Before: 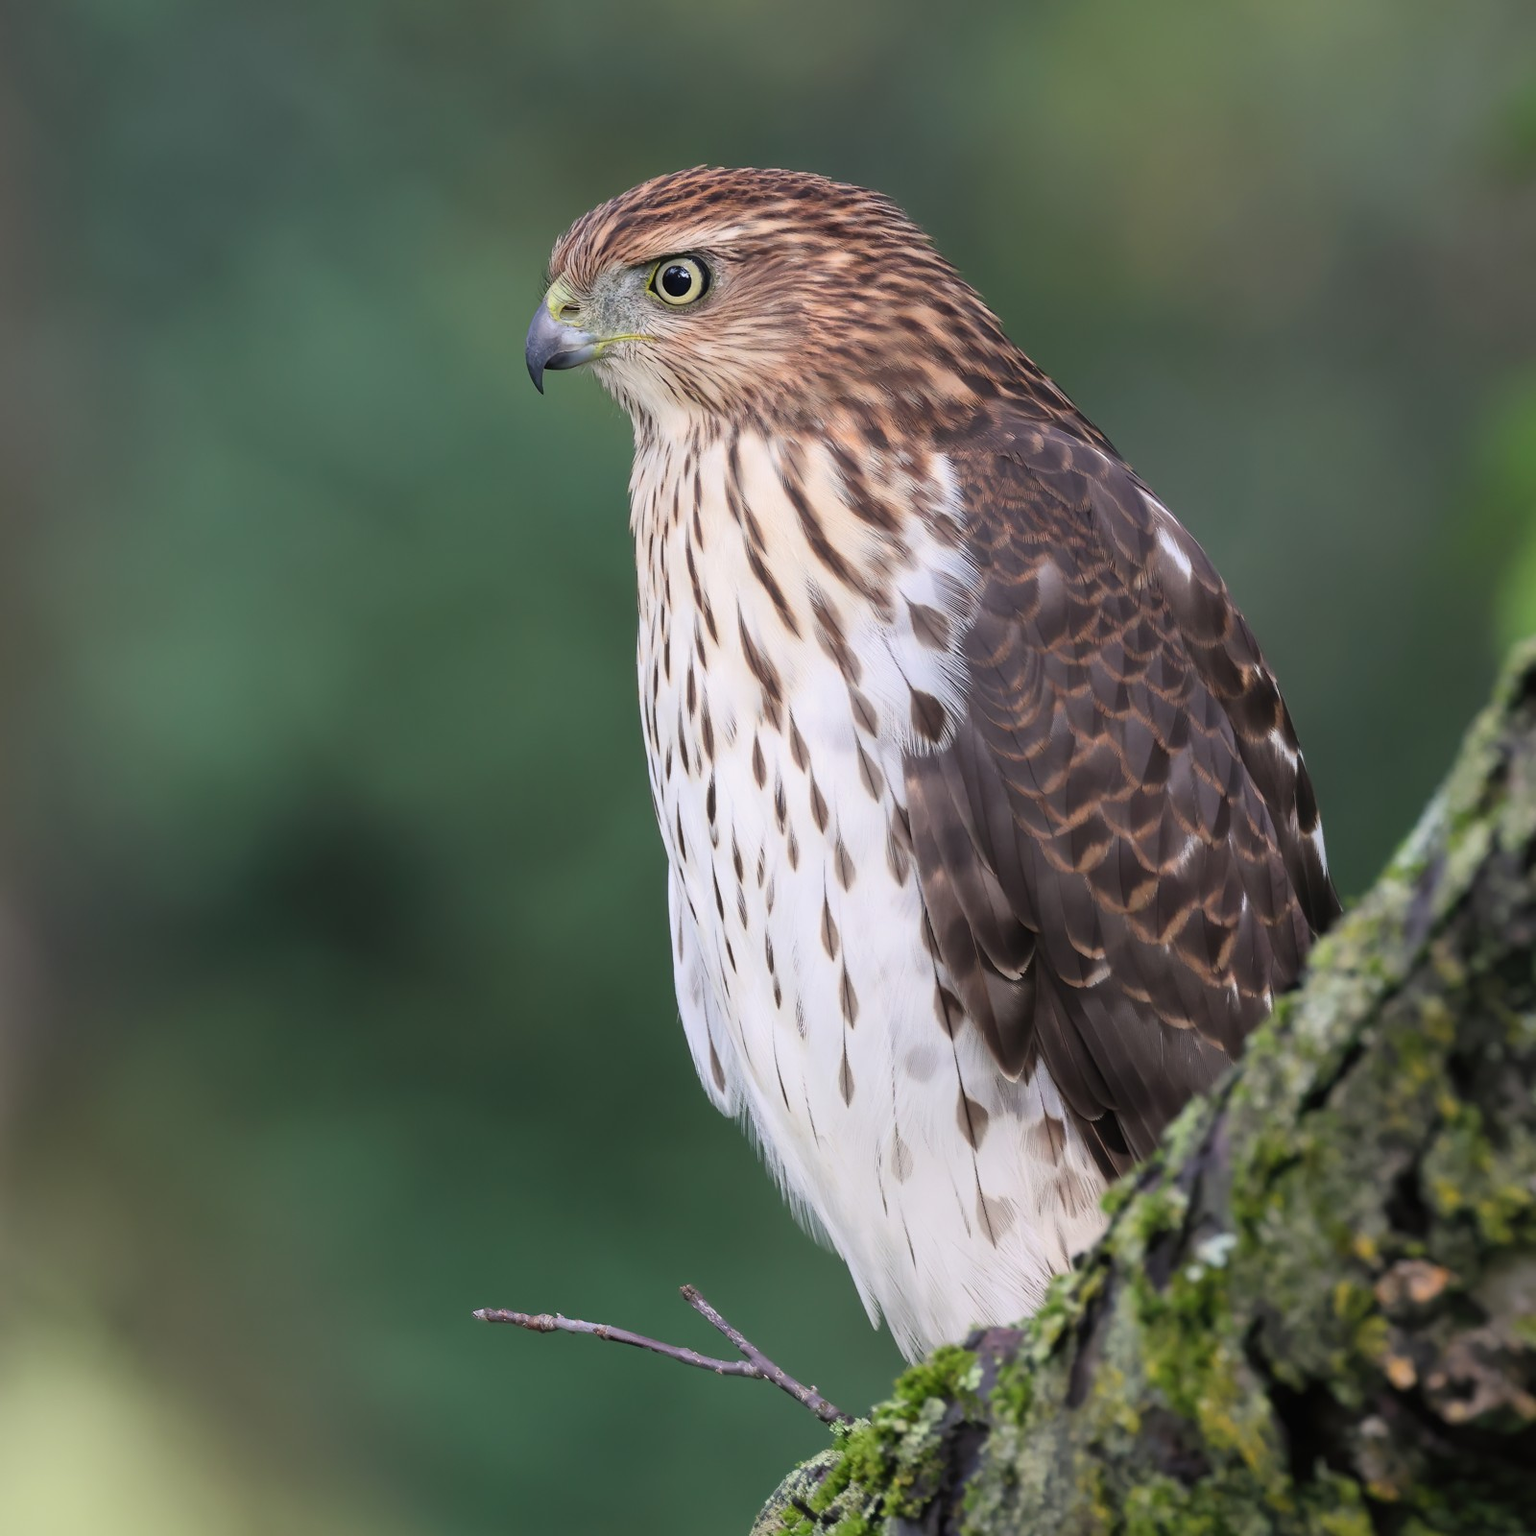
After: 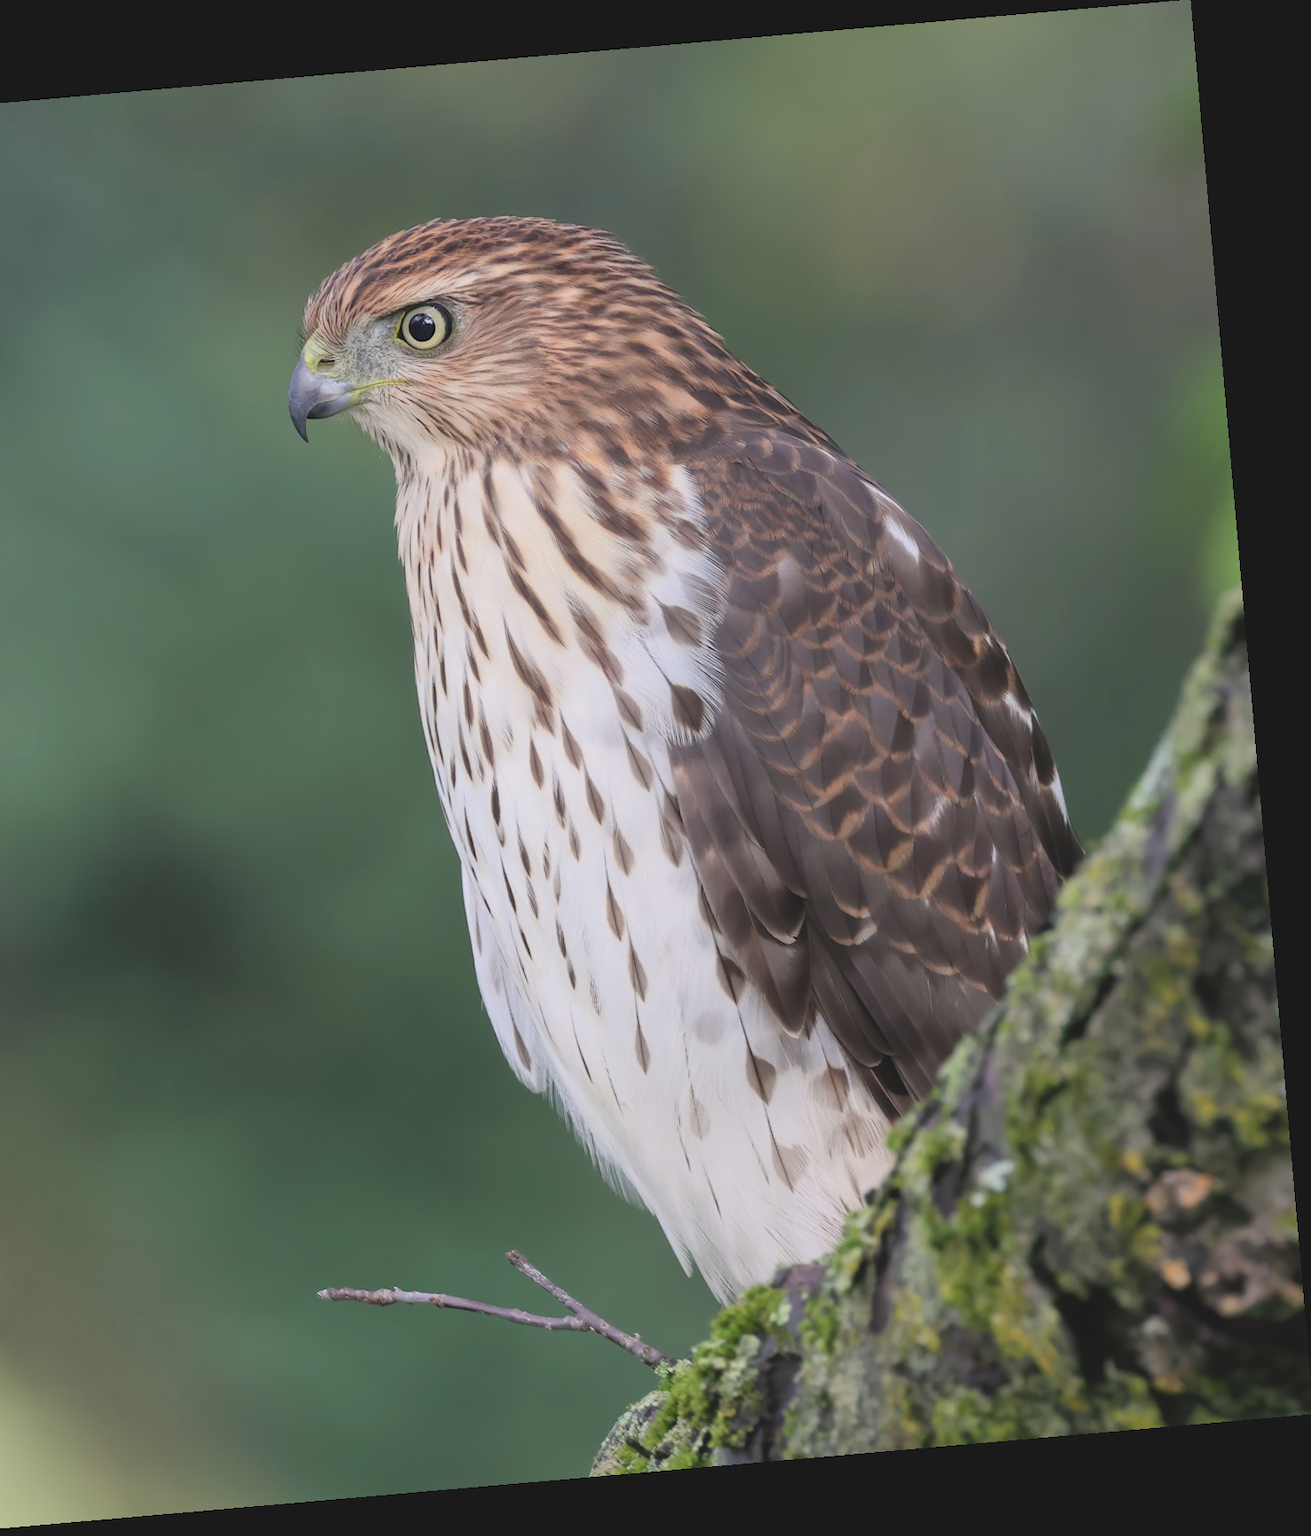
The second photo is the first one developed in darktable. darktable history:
crop and rotate: left 14.584%
contrast brightness saturation: contrast -0.15, brightness 0.05, saturation -0.12
rotate and perspective: rotation -4.98°, automatic cropping off
